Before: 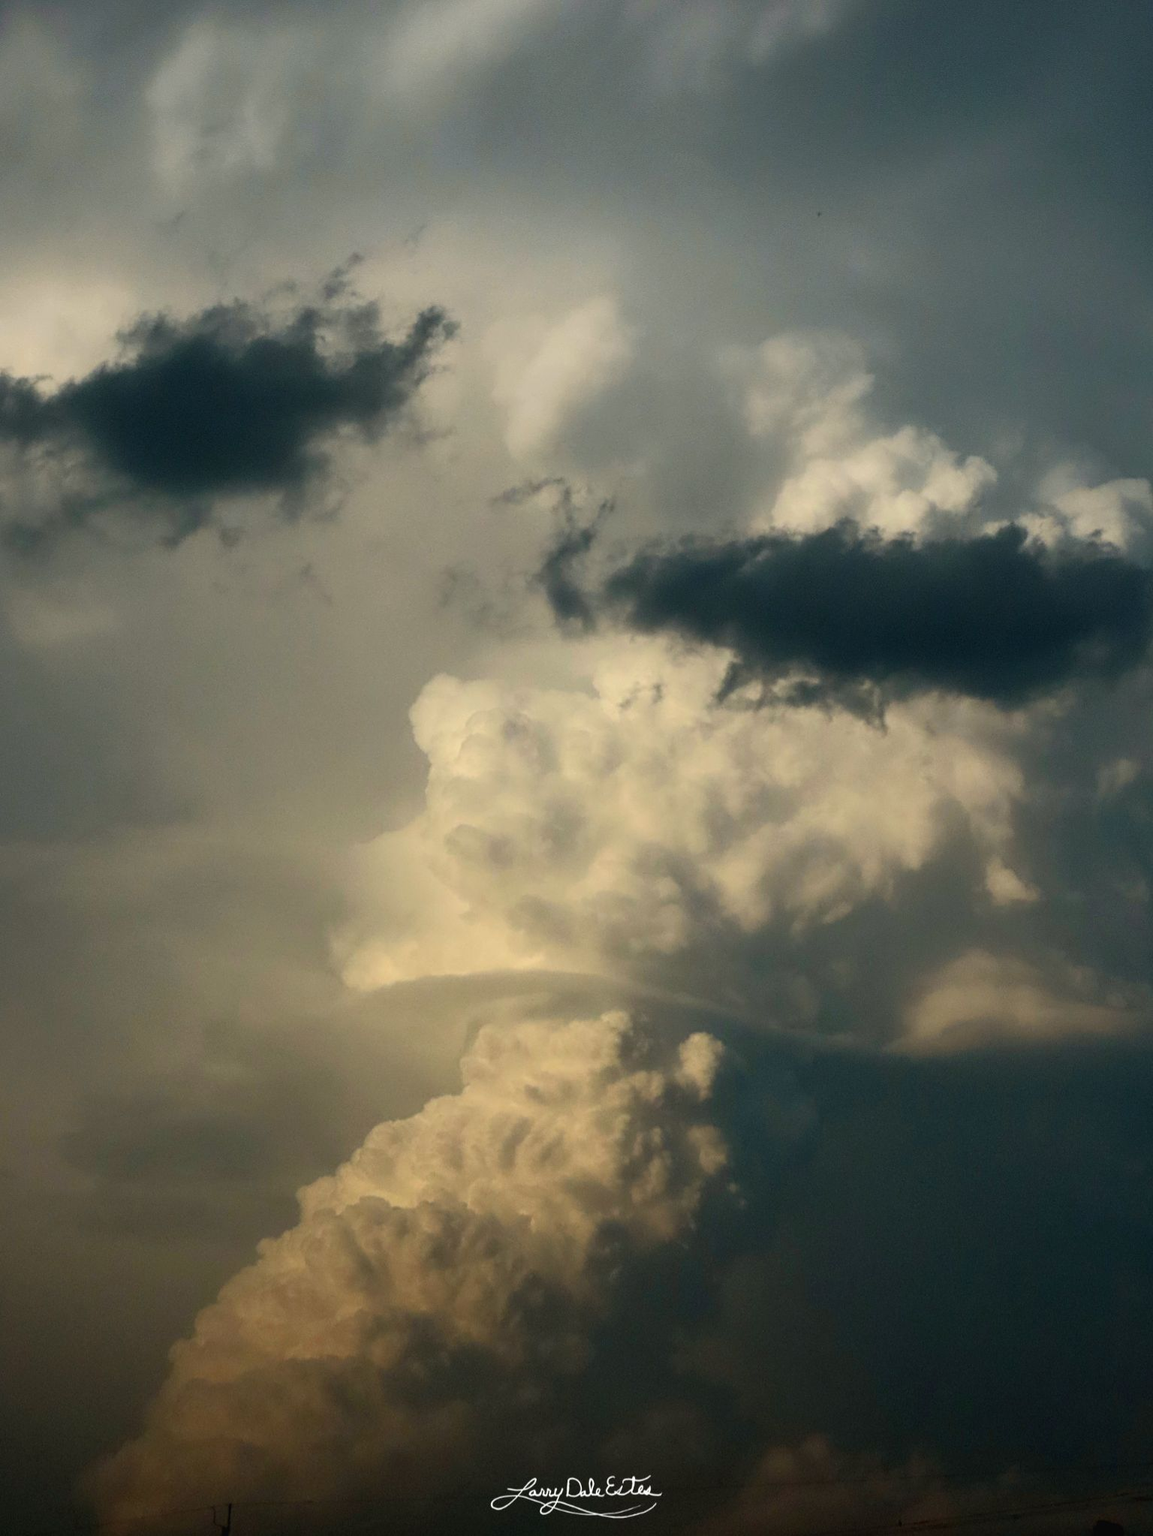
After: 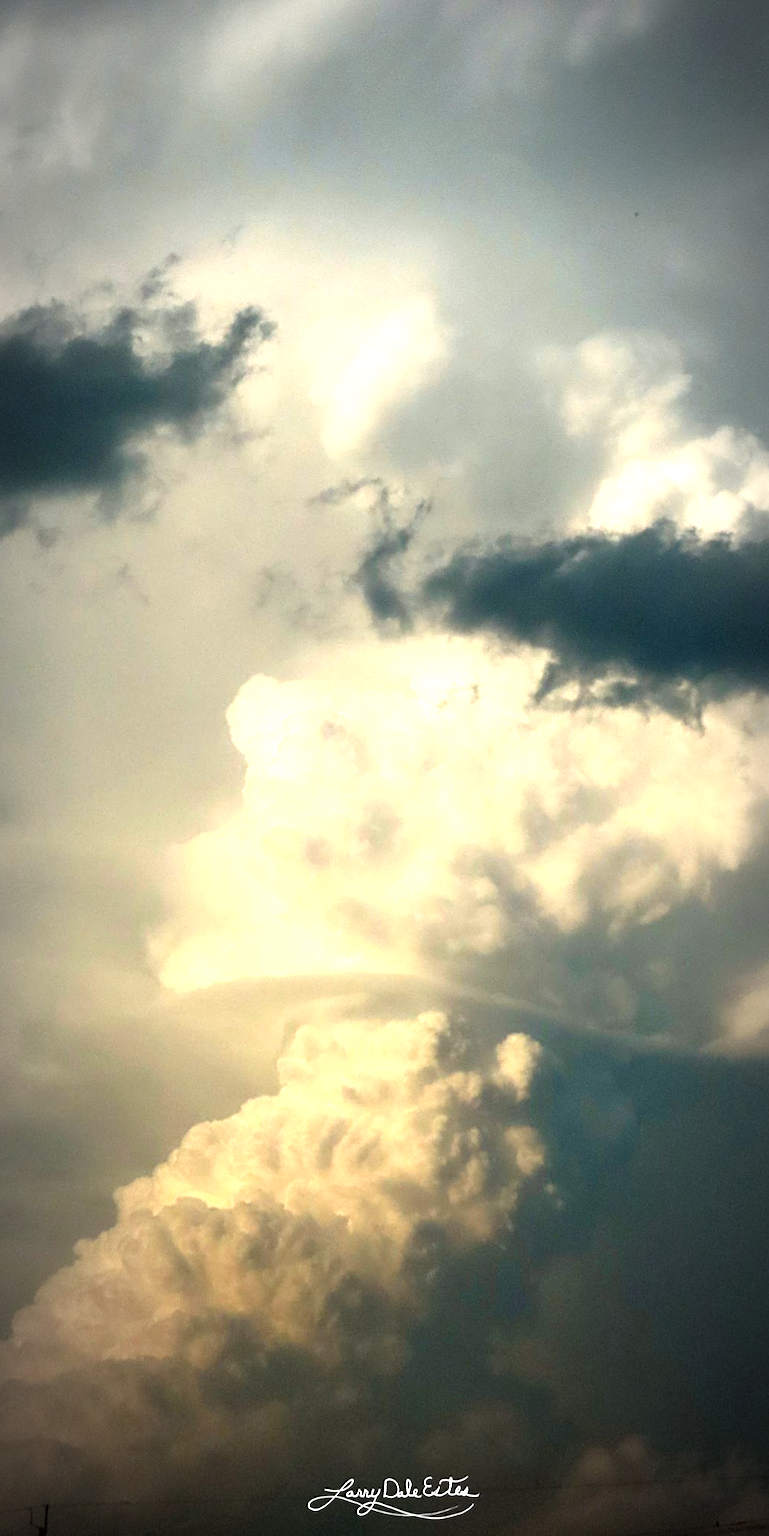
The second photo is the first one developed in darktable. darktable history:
crop and rotate: left 15.942%, right 17.384%
vignetting: automatic ratio true
exposure: black level correction 0.001, exposure 1.323 EV, compensate highlight preservation false
